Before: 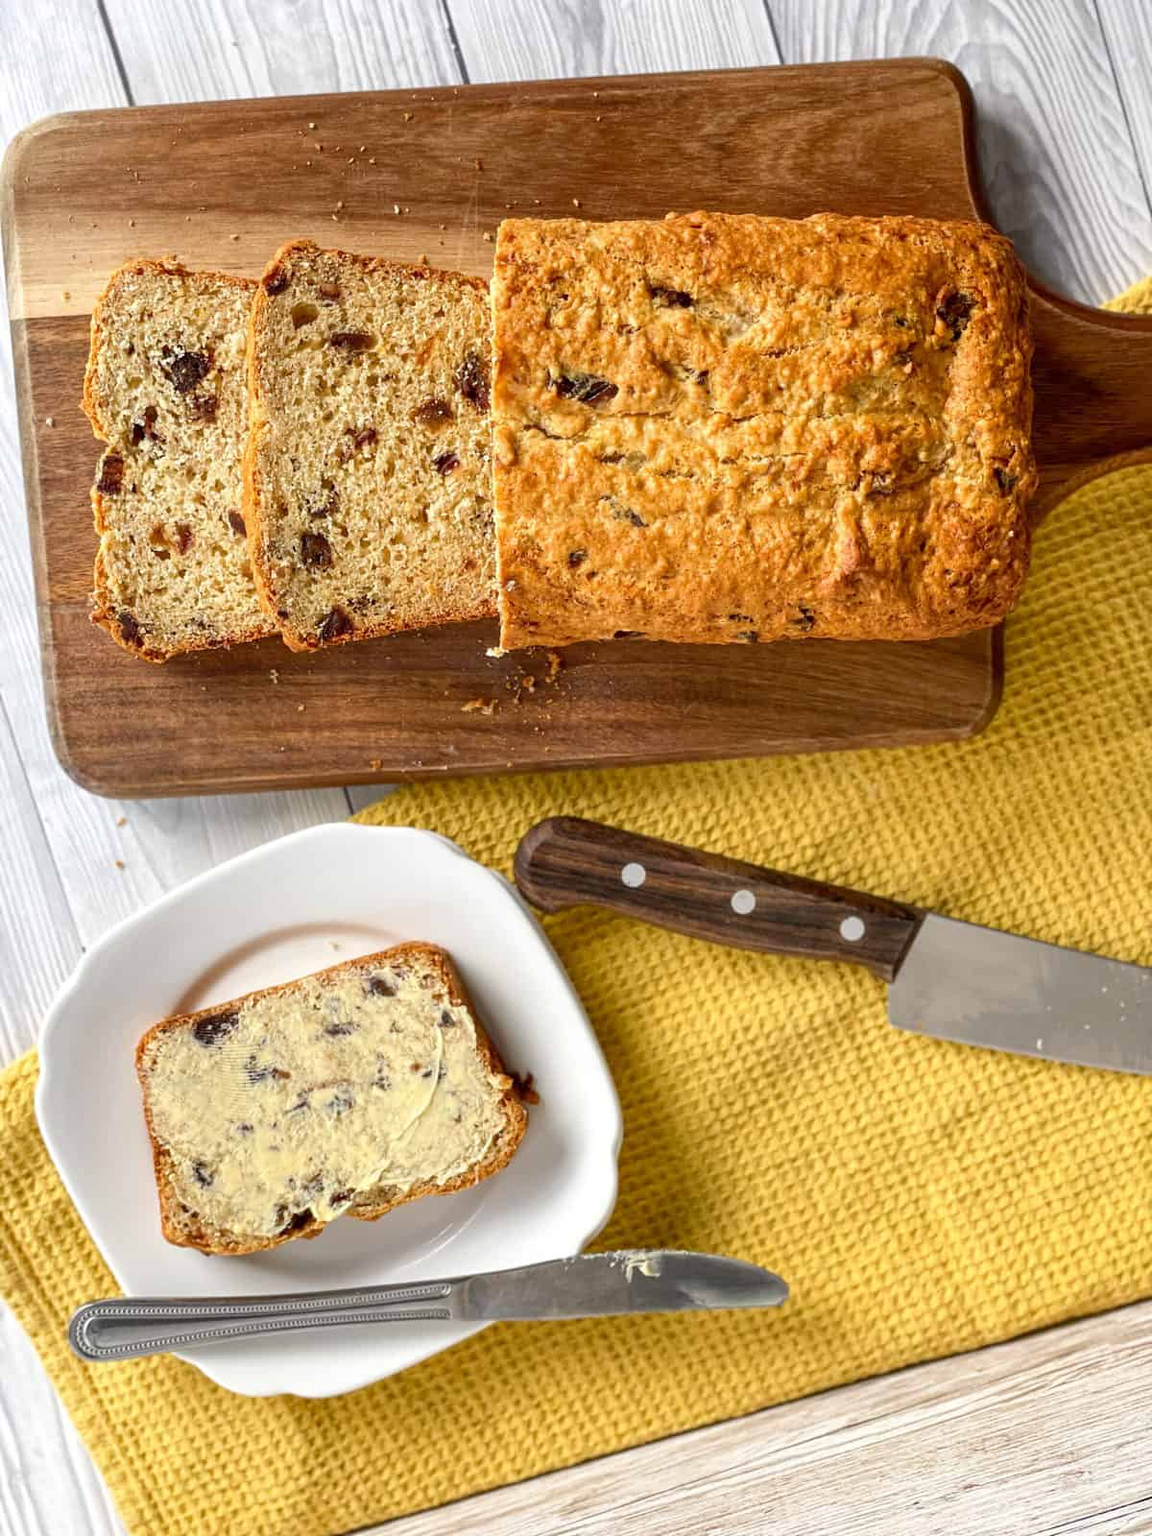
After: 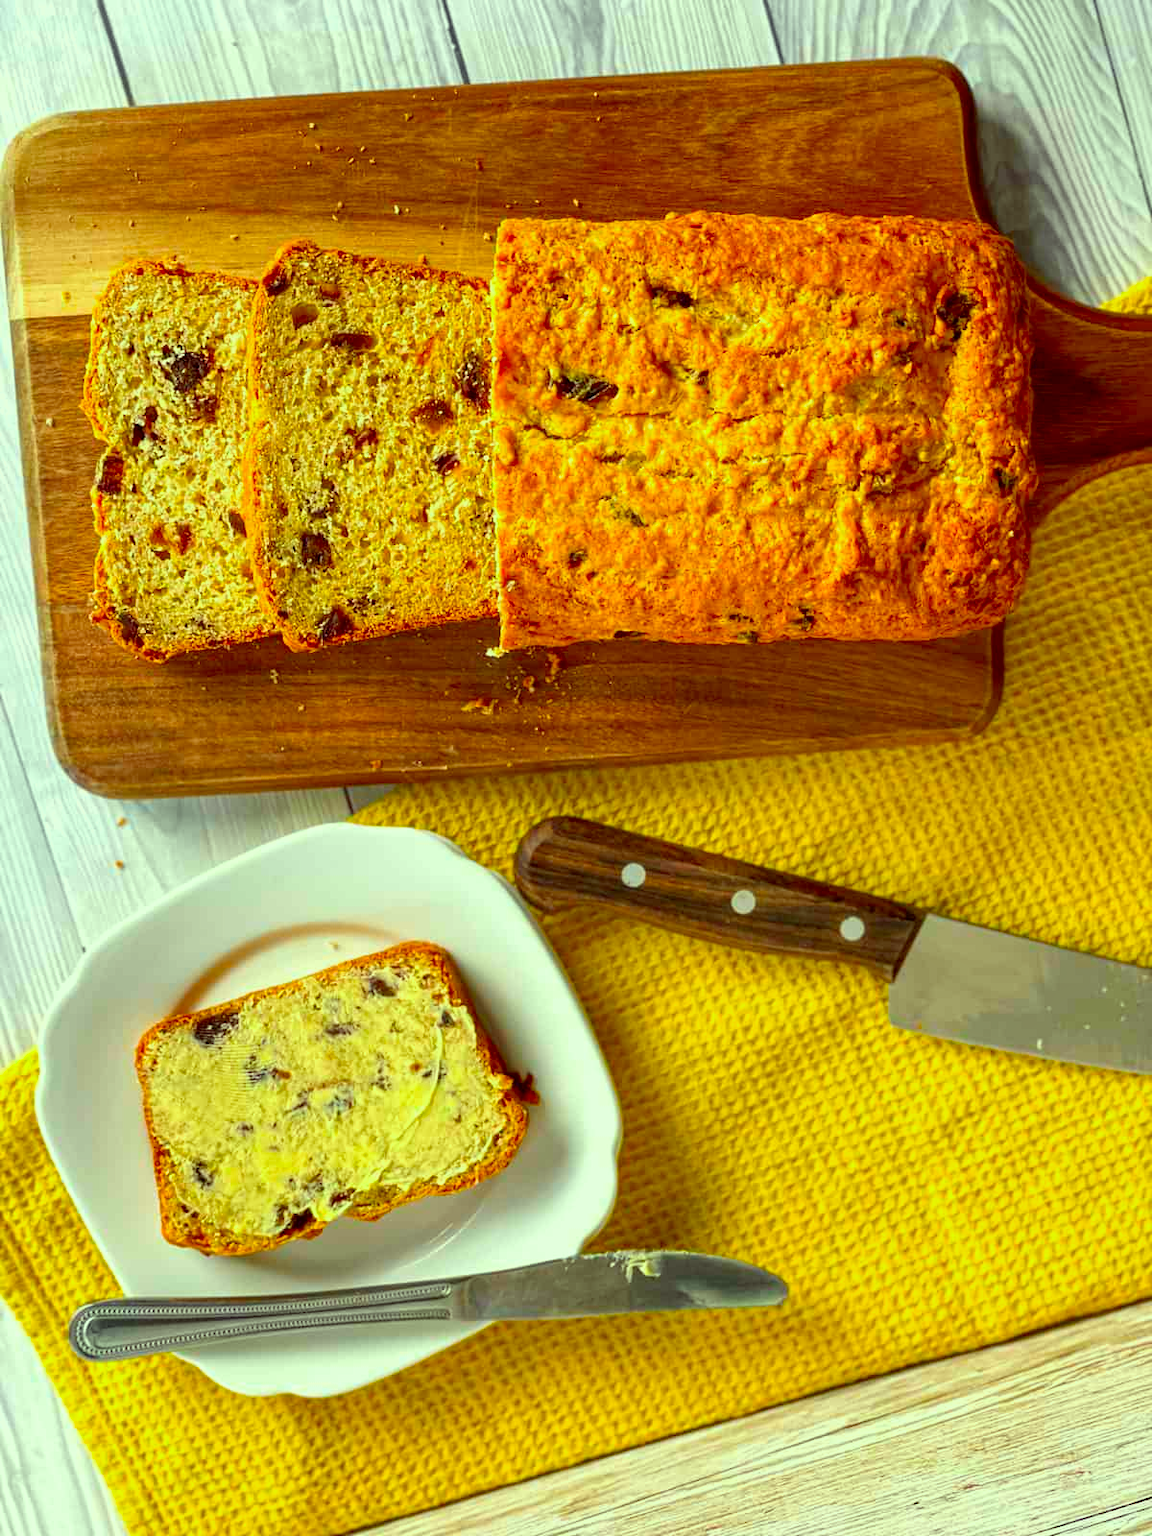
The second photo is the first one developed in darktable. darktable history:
color correction: highlights a* -10.77, highlights b* 9.8, saturation 1.72
haze removal: compatibility mode true, adaptive false
